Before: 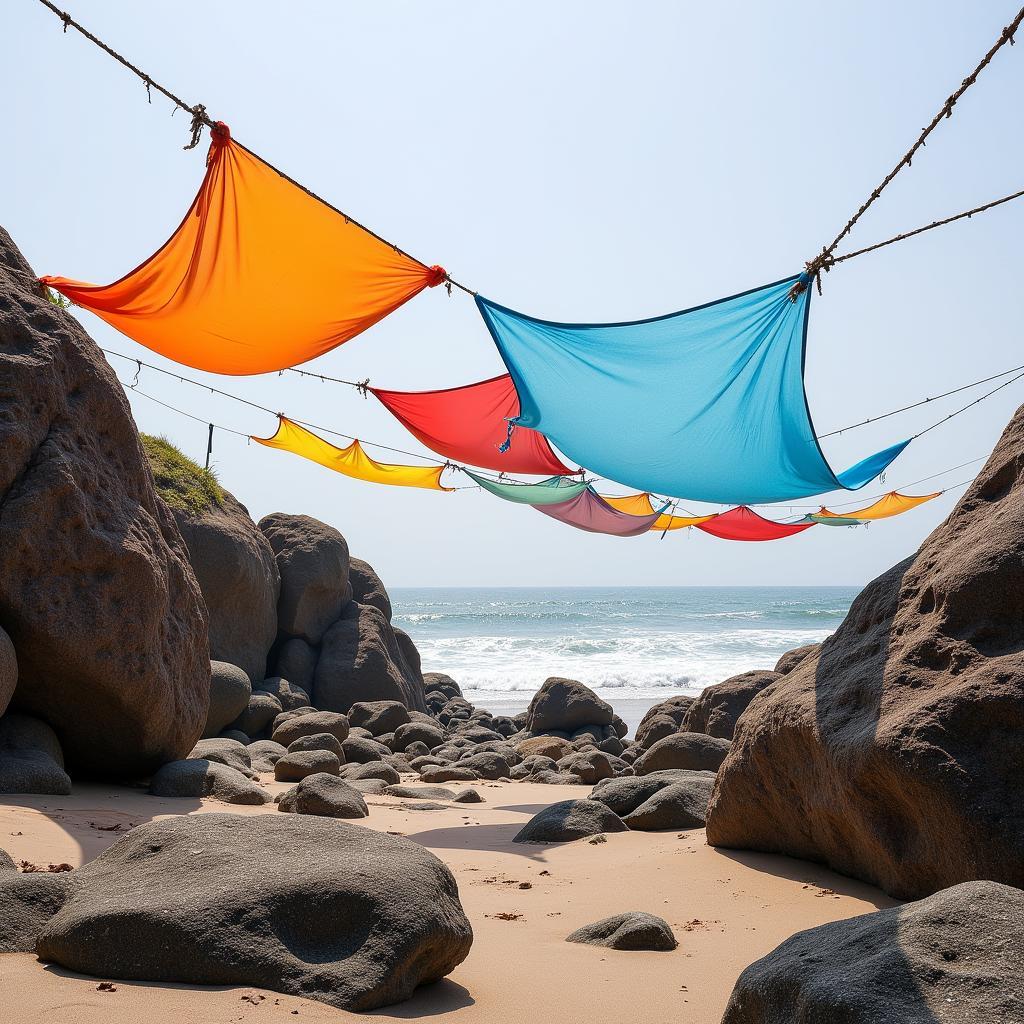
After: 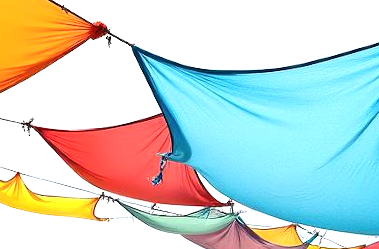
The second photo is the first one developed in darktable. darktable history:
crop: left 28.64%, top 16.832%, right 26.637%, bottom 58.055%
tone equalizer: -8 EV -0.75 EV, -7 EV -0.7 EV, -6 EV -0.6 EV, -5 EV -0.4 EV, -3 EV 0.4 EV, -2 EV 0.6 EV, -1 EV 0.7 EV, +0 EV 0.75 EV, edges refinement/feathering 500, mask exposure compensation -1.57 EV, preserve details no
shadows and highlights: shadows -10, white point adjustment 1.5, highlights 10
rotate and perspective: rotation 0.72°, lens shift (vertical) -0.352, lens shift (horizontal) -0.051, crop left 0.152, crop right 0.859, crop top 0.019, crop bottom 0.964
